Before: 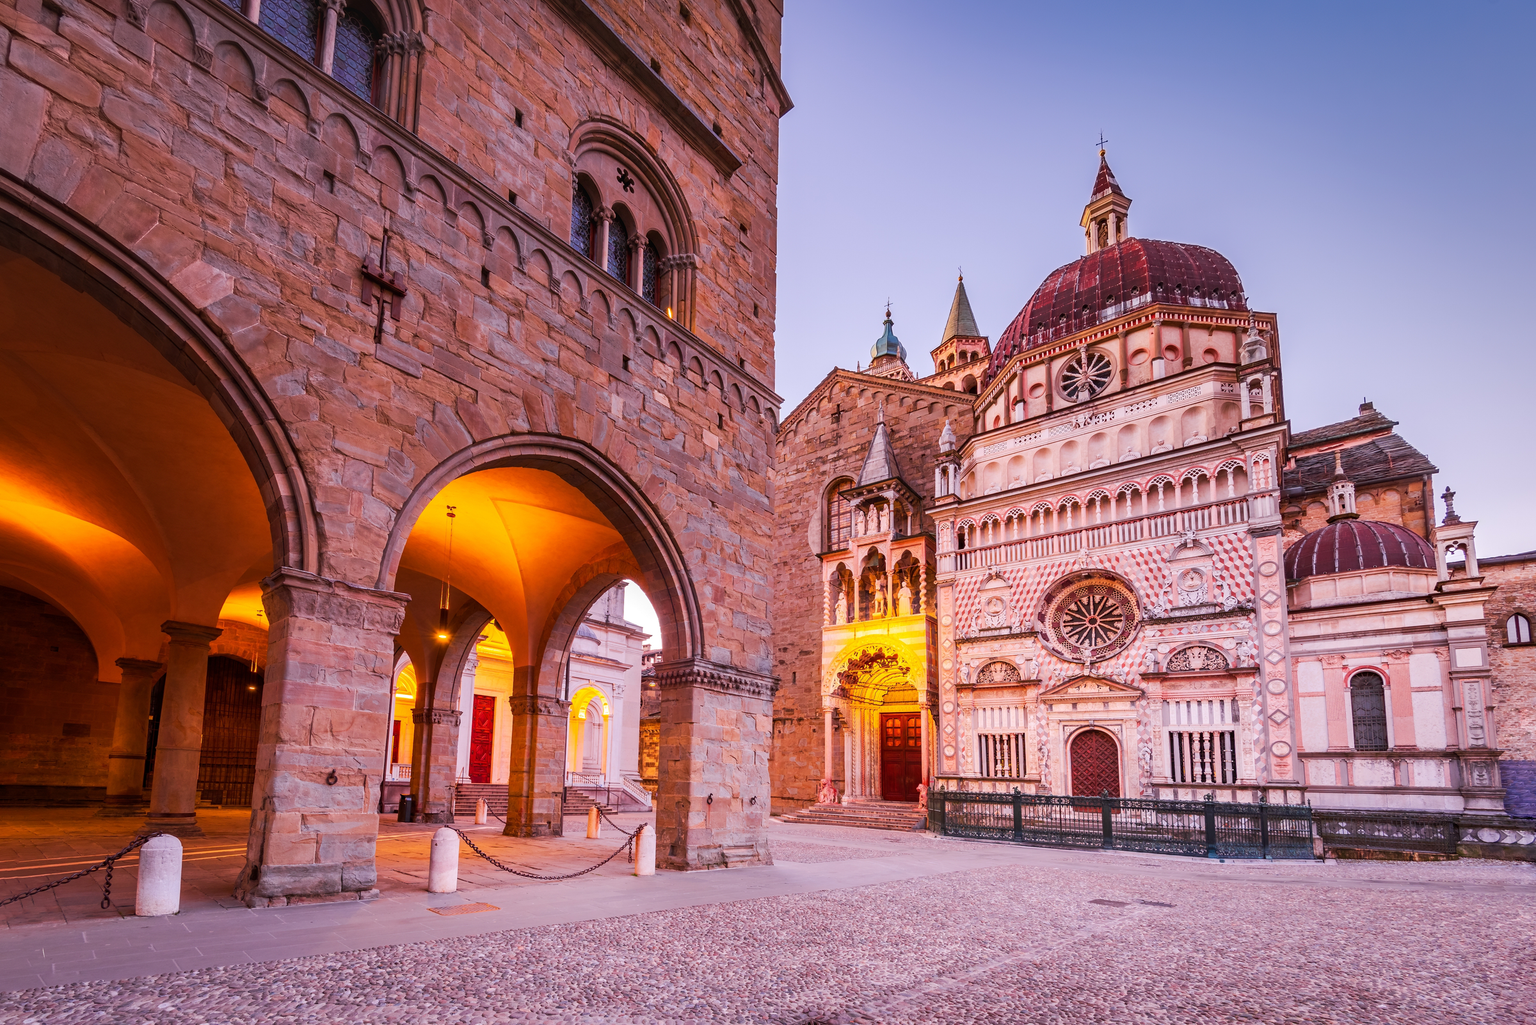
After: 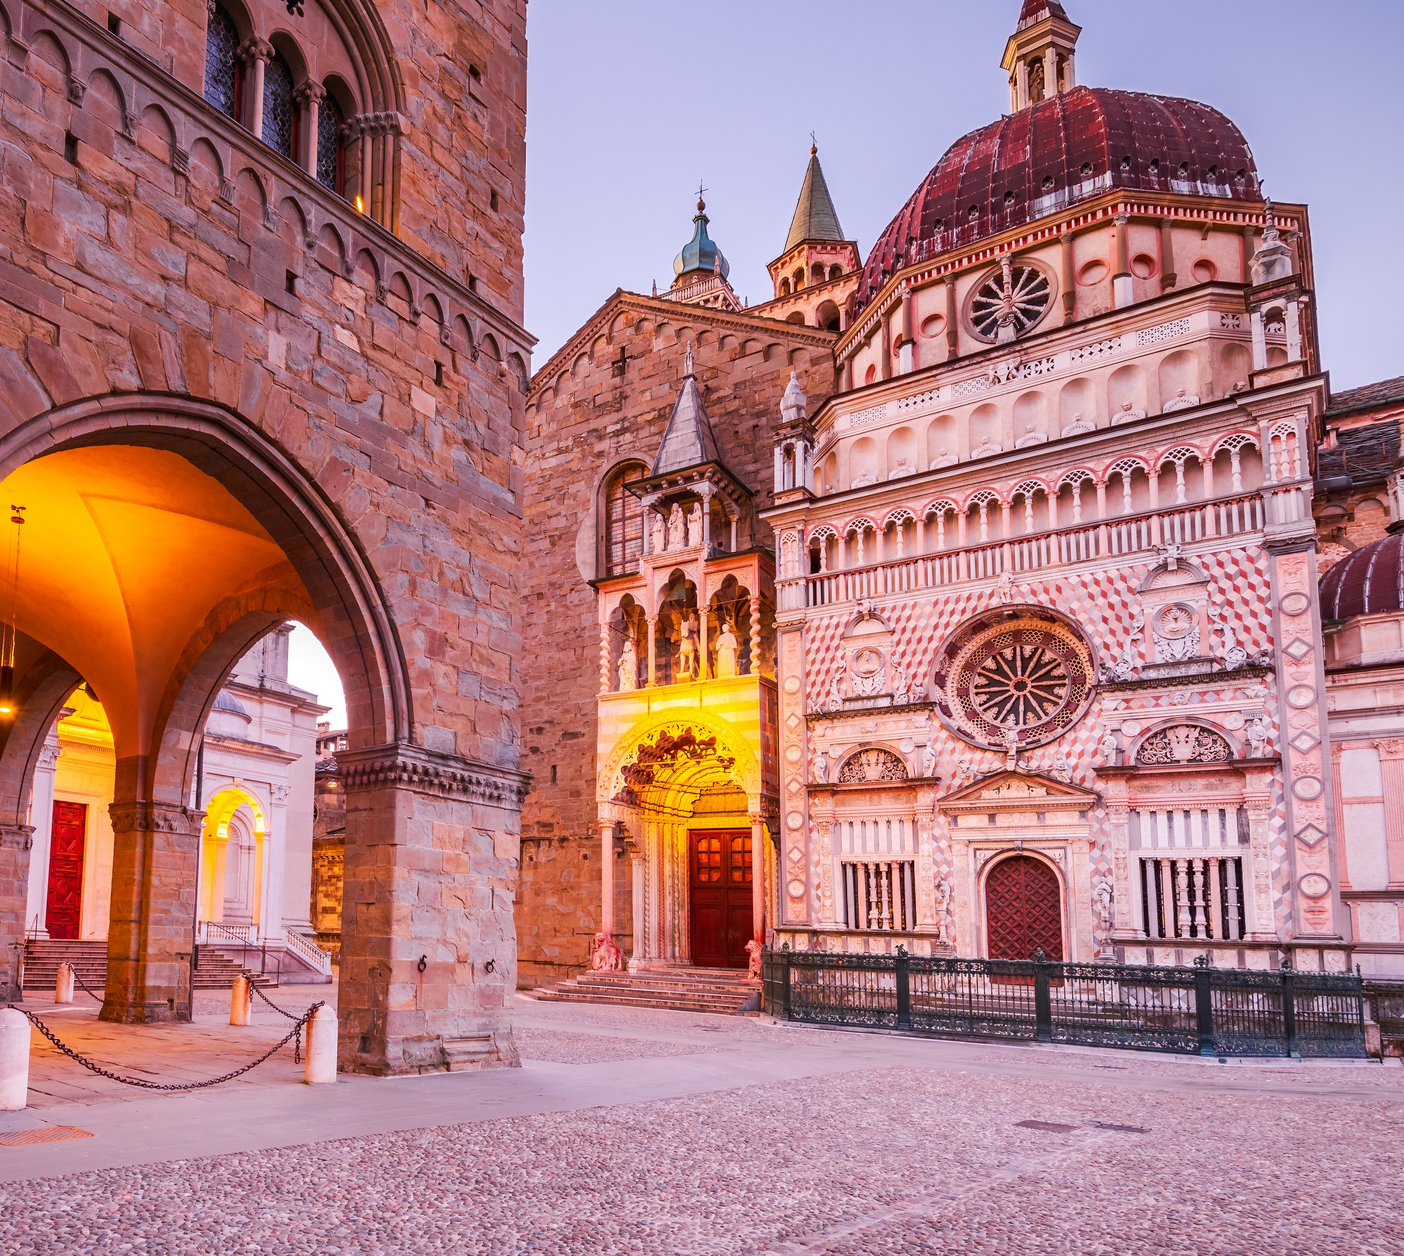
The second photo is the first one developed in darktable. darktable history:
crop and rotate: left 28.66%, top 17.852%, right 12.803%, bottom 3.712%
